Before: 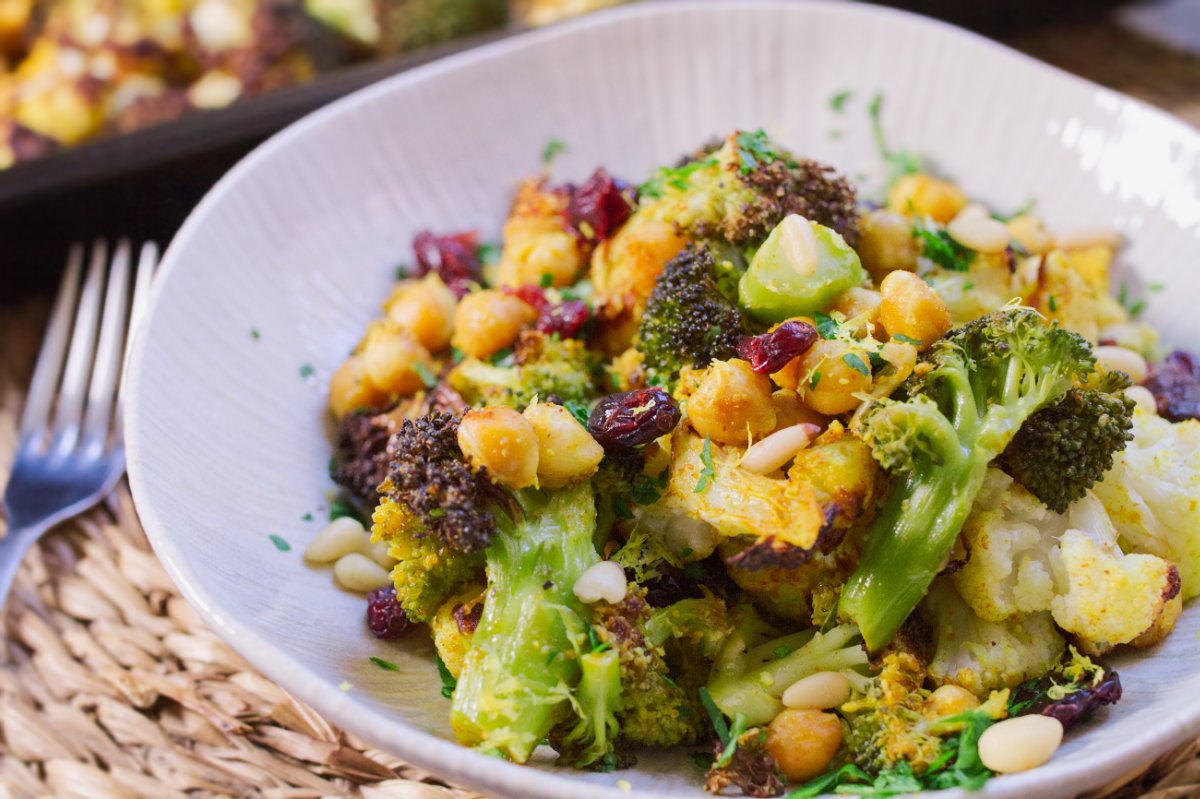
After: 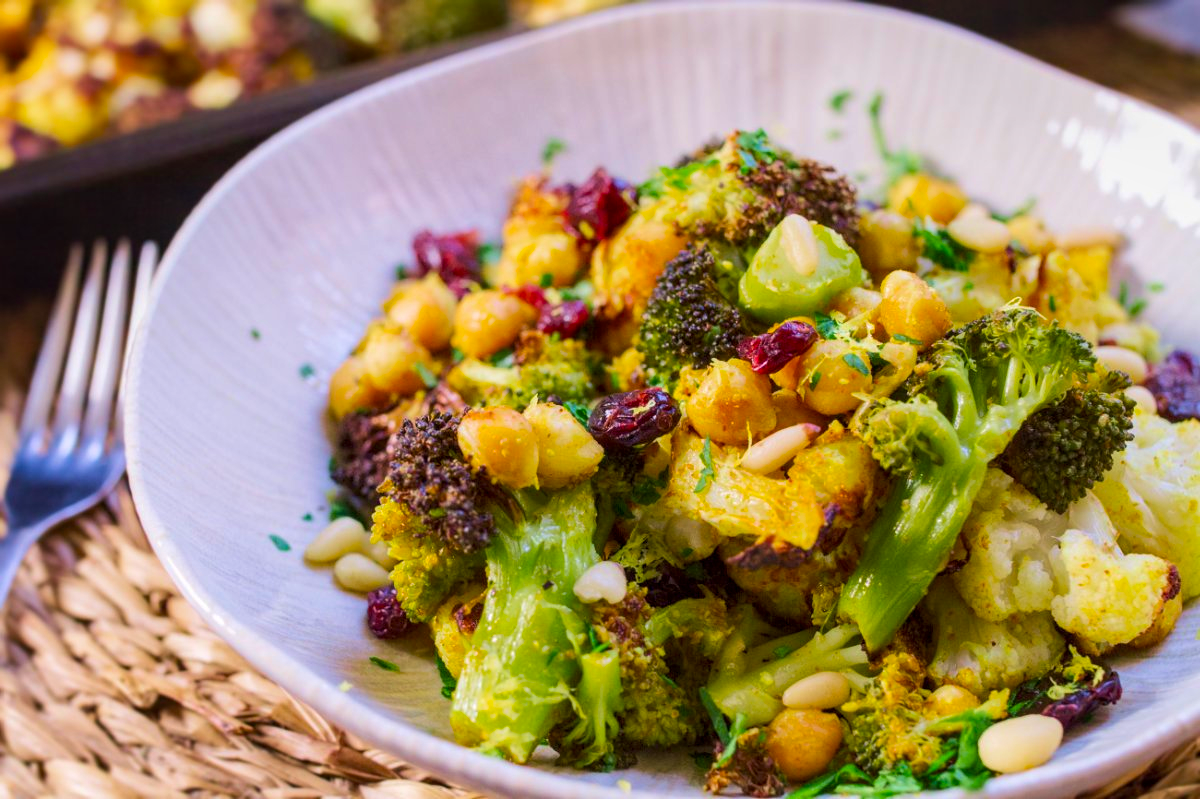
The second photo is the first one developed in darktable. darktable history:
local contrast: on, module defaults
color balance rgb: linear chroma grading › global chroma 8.33%, perceptual saturation grading › global saturation 18.52%, global vibrance 7.87%
velvia: on, module defaults
